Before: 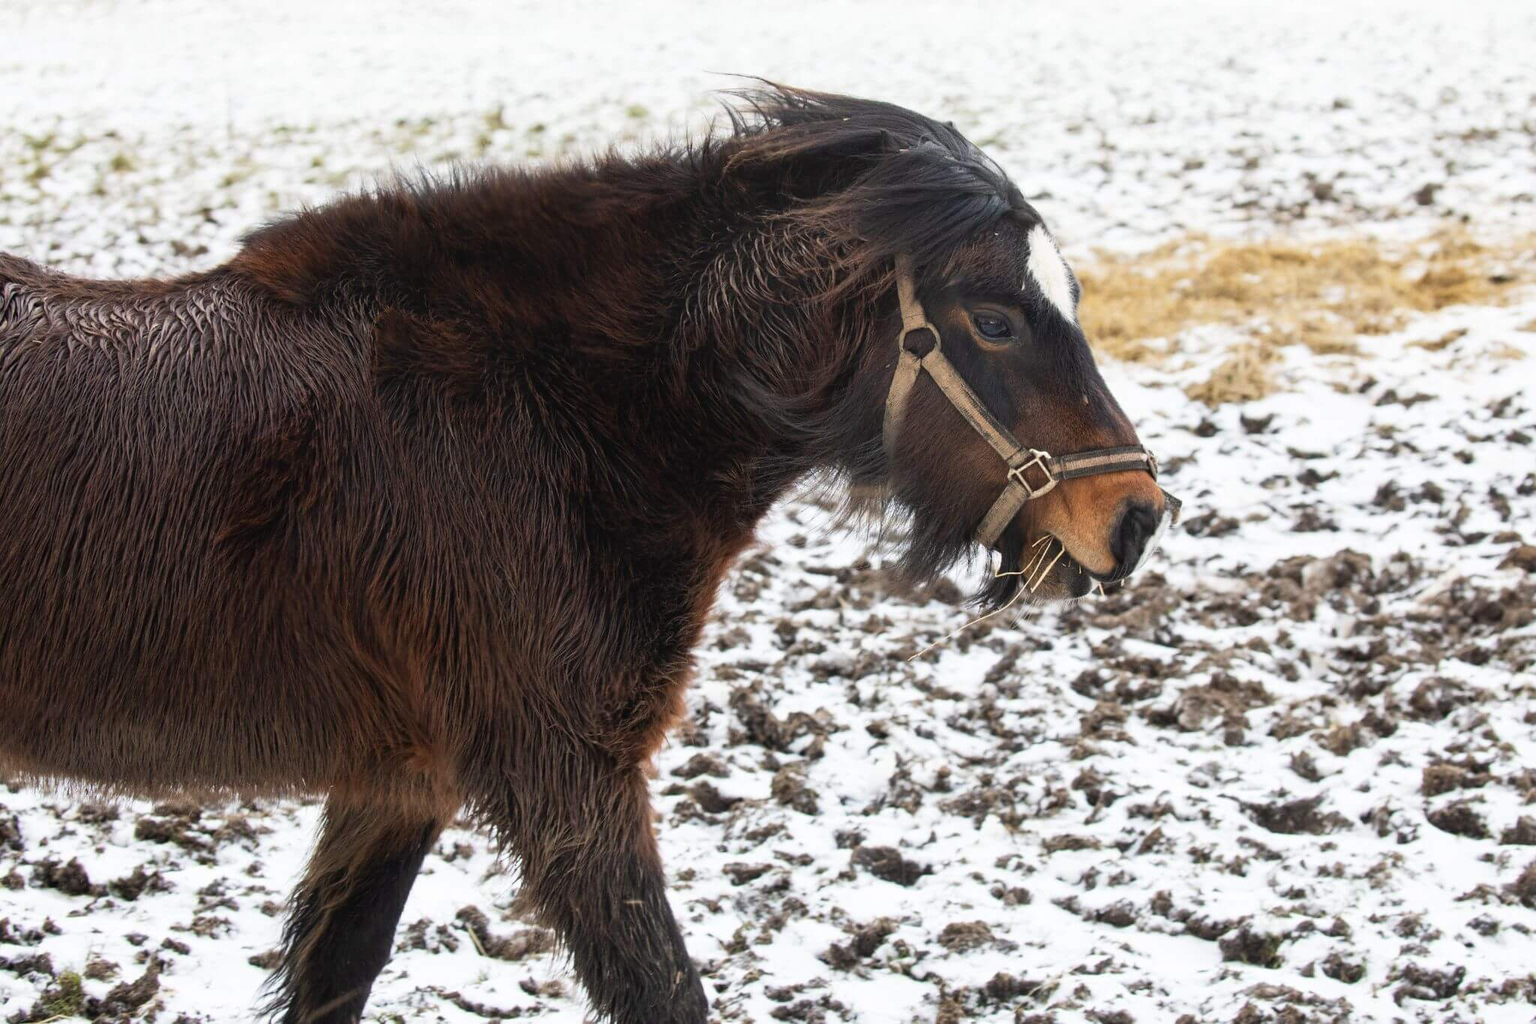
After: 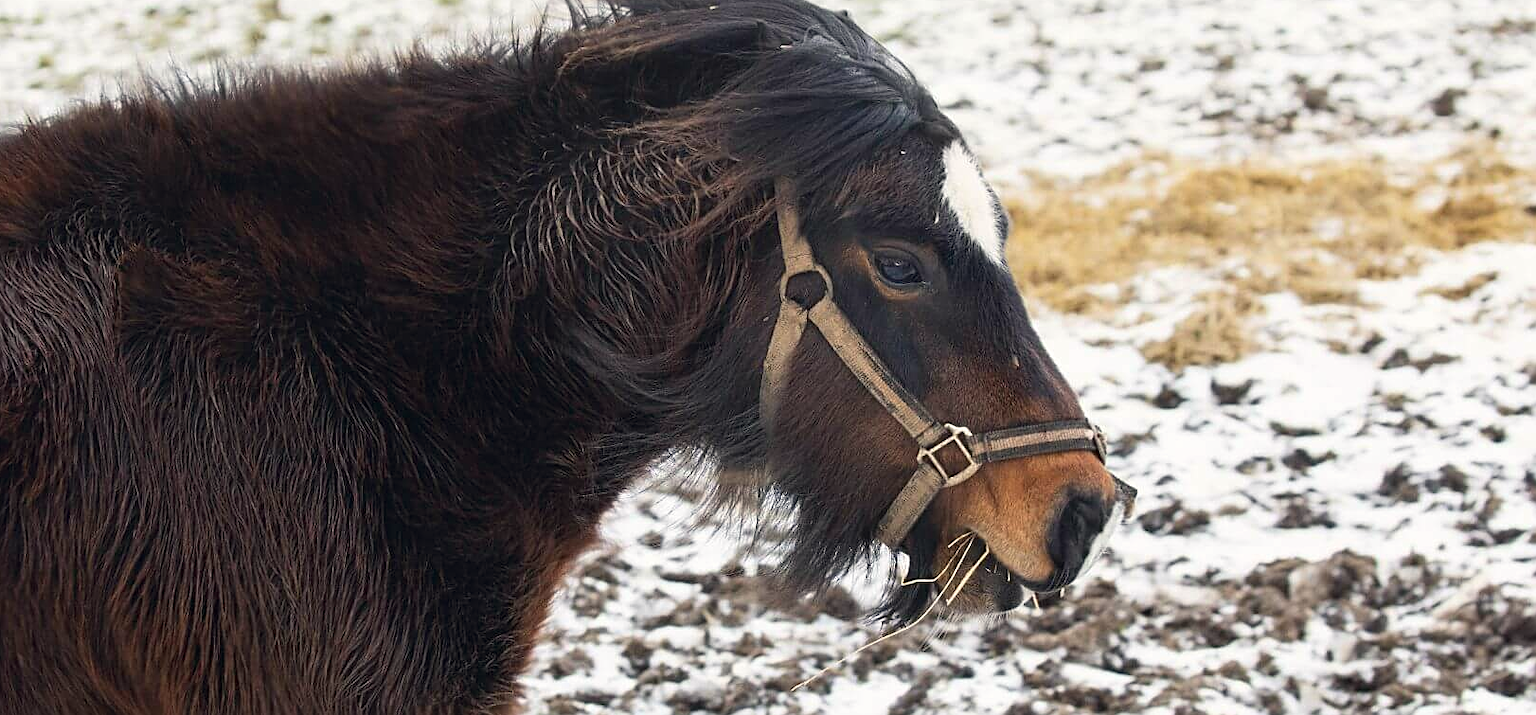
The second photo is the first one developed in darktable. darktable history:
color correction: highlights a* 0.31, highlights b* 2.64, shadows a* -0.825, shadows b* -4.18
sharpen: on, module defaults
crop: left 18.353%, top 11.118%, right 2.436%, bottom 33.476%
